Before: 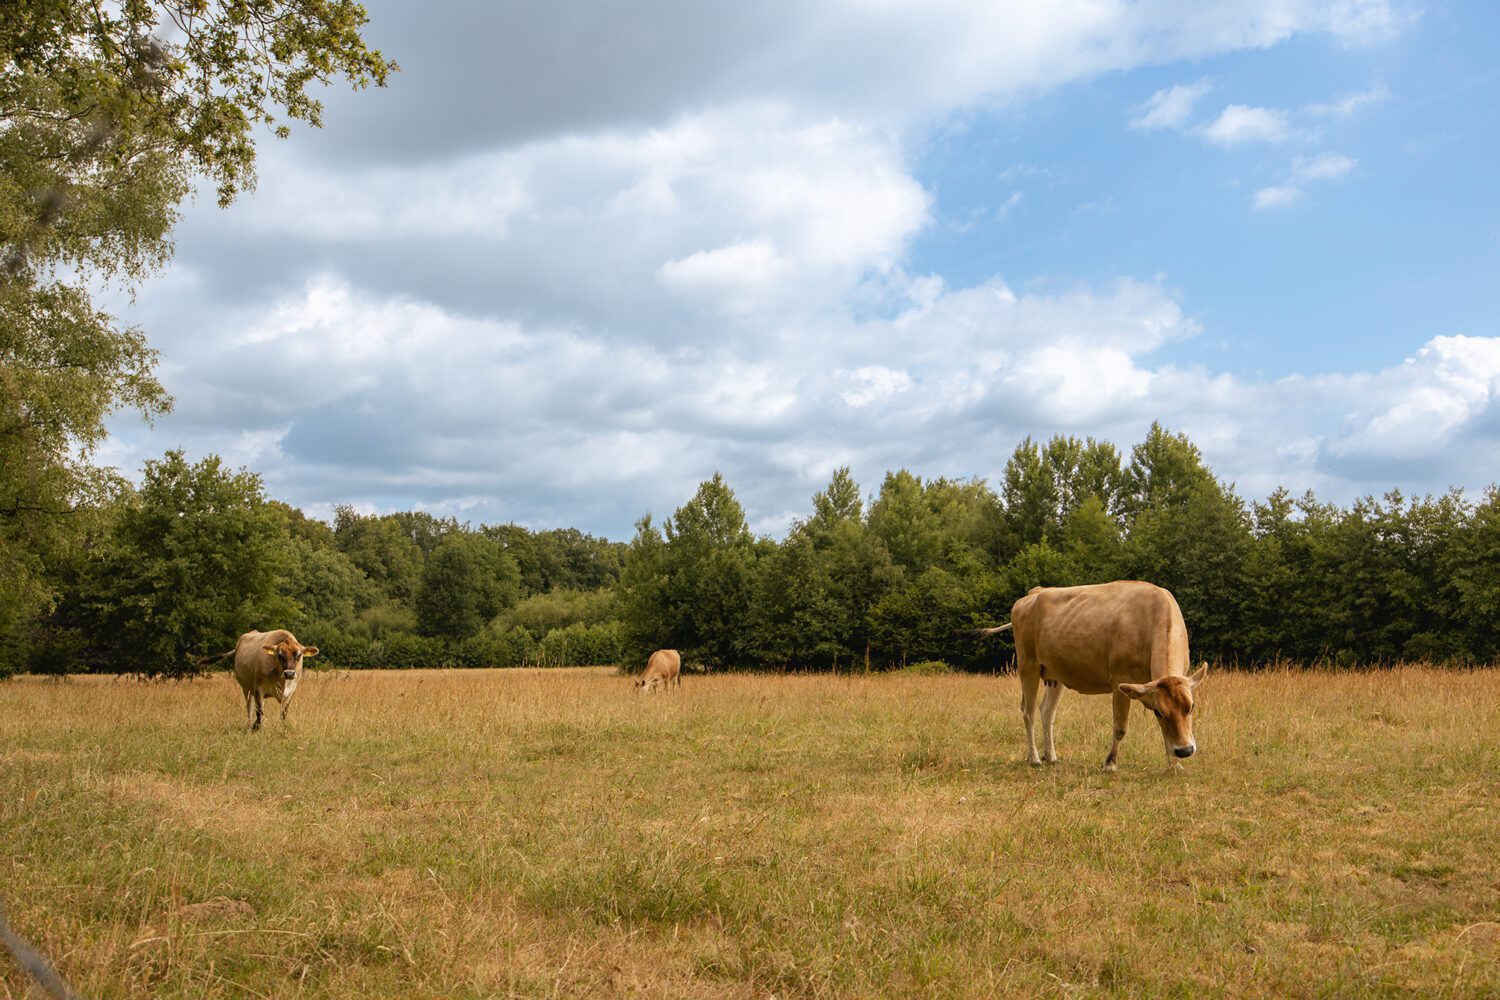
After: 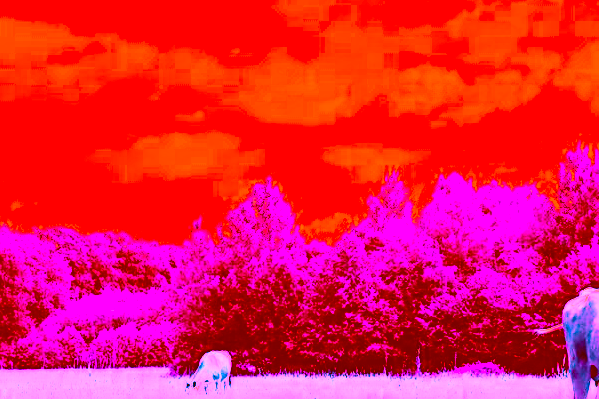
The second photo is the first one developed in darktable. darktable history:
base curve: curves: ch0 [(0, 0) (0.028, 0.03) (0.121, 0.232) (0.46, 0.748) (0.859, 0.968) (1, 1)], preserve colors none
shadows and highlights: shadows 25, highlights -48, soften with gaussian
crop: left 30%, top 30%, right 30%, bottom 30%
sharpen: radius 1.559, amount 0.373, threshold 1.271
white balance: red 0.978, blue 0.999
color correction: highlights a* -39.68, highlights b* -40, shadows a* -40, shadows b* -40, saturation -3
tone curve: curves: ch0 [(0, 0) (0.187, 0.12) (0.392, 0.438) (0.704, 0.86) (0.858, 0.938) (1, 0.981)]; ch1 [(0, 0) (0.402, 0.36) (0.476, 0.456) (0.498, 0.501) (0.518, 0.521) (0.58, 0.598) (0.619, 0.663) (0.692, 0.744) (1, 1)]; ch2 [(0, 0) (0.427, 0.417) (0.483, 0.481) (0.503, 0.503) (0.526, 0.53) (0.563, 0.585) (0.626, 0.703) (0.699, 0.753) (0.997, 0.858)], color space Lab, independent channels
